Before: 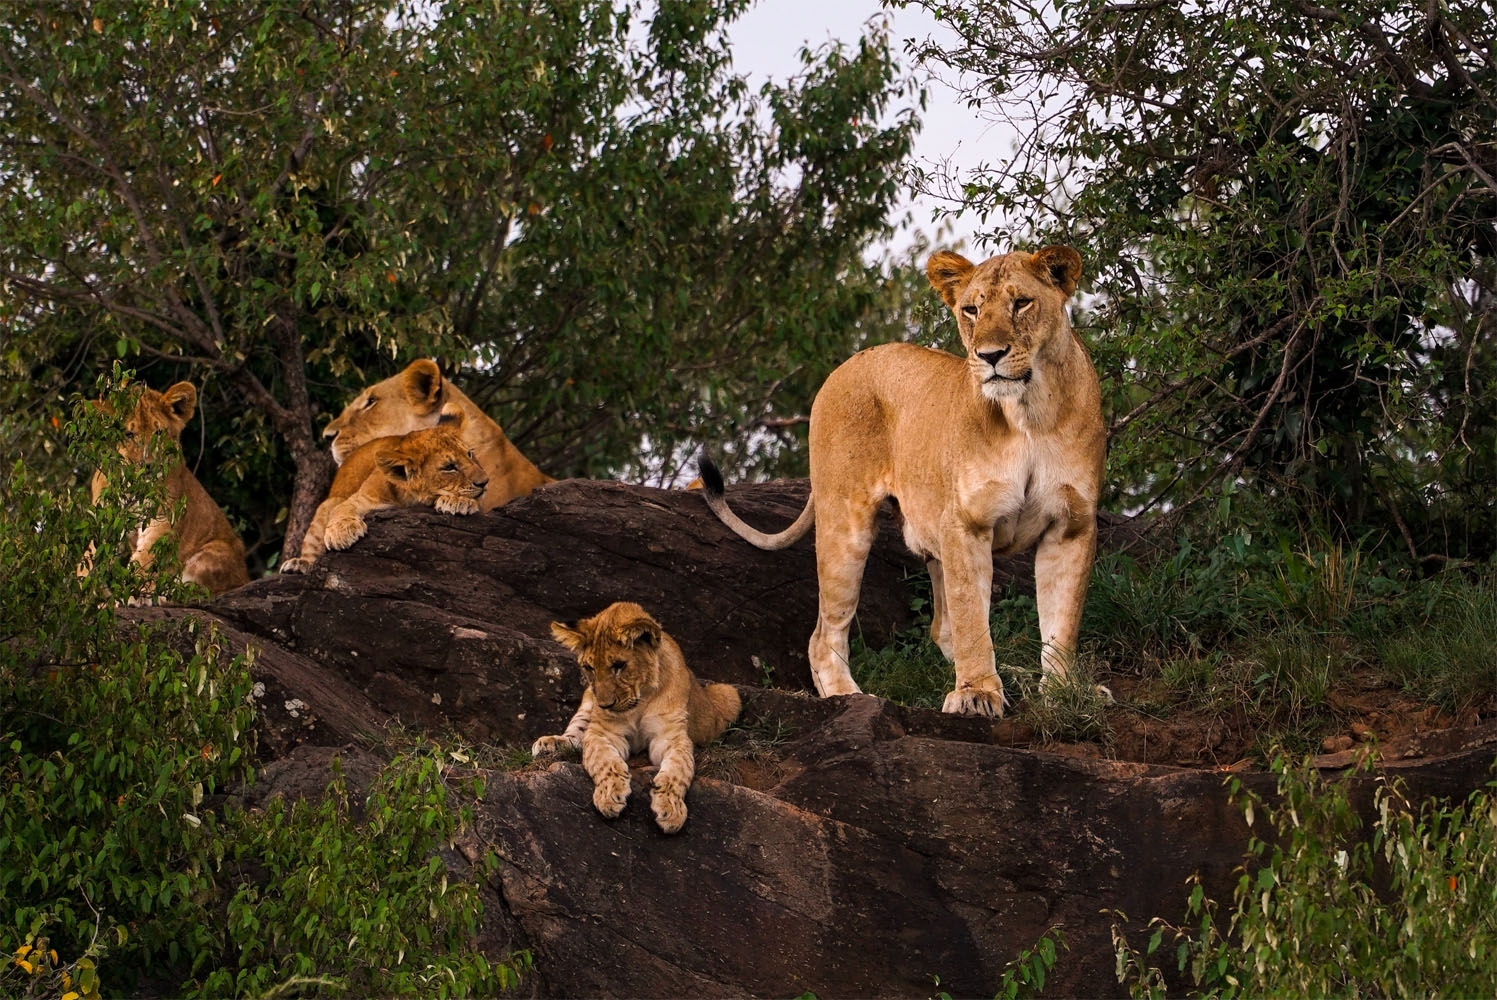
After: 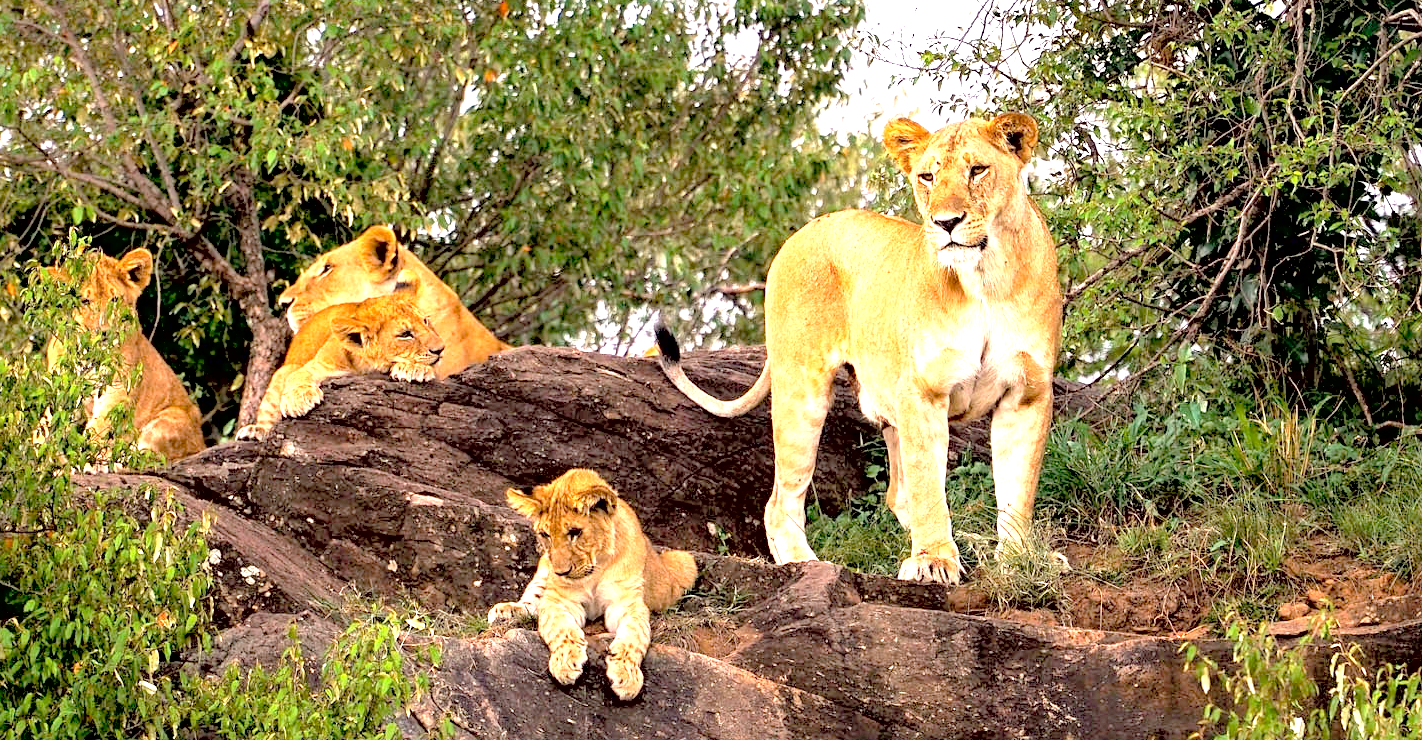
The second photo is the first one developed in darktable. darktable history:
crop and rotate: left 2.991%, top 13.302%, right 1.981%, bottom 12.636%
contrast brightness saturation: brightness 0.28
sharpen: amount 0.2
exposure: black level correction 0.005, exposure 2.084 EV, compensate highlight preservation false
